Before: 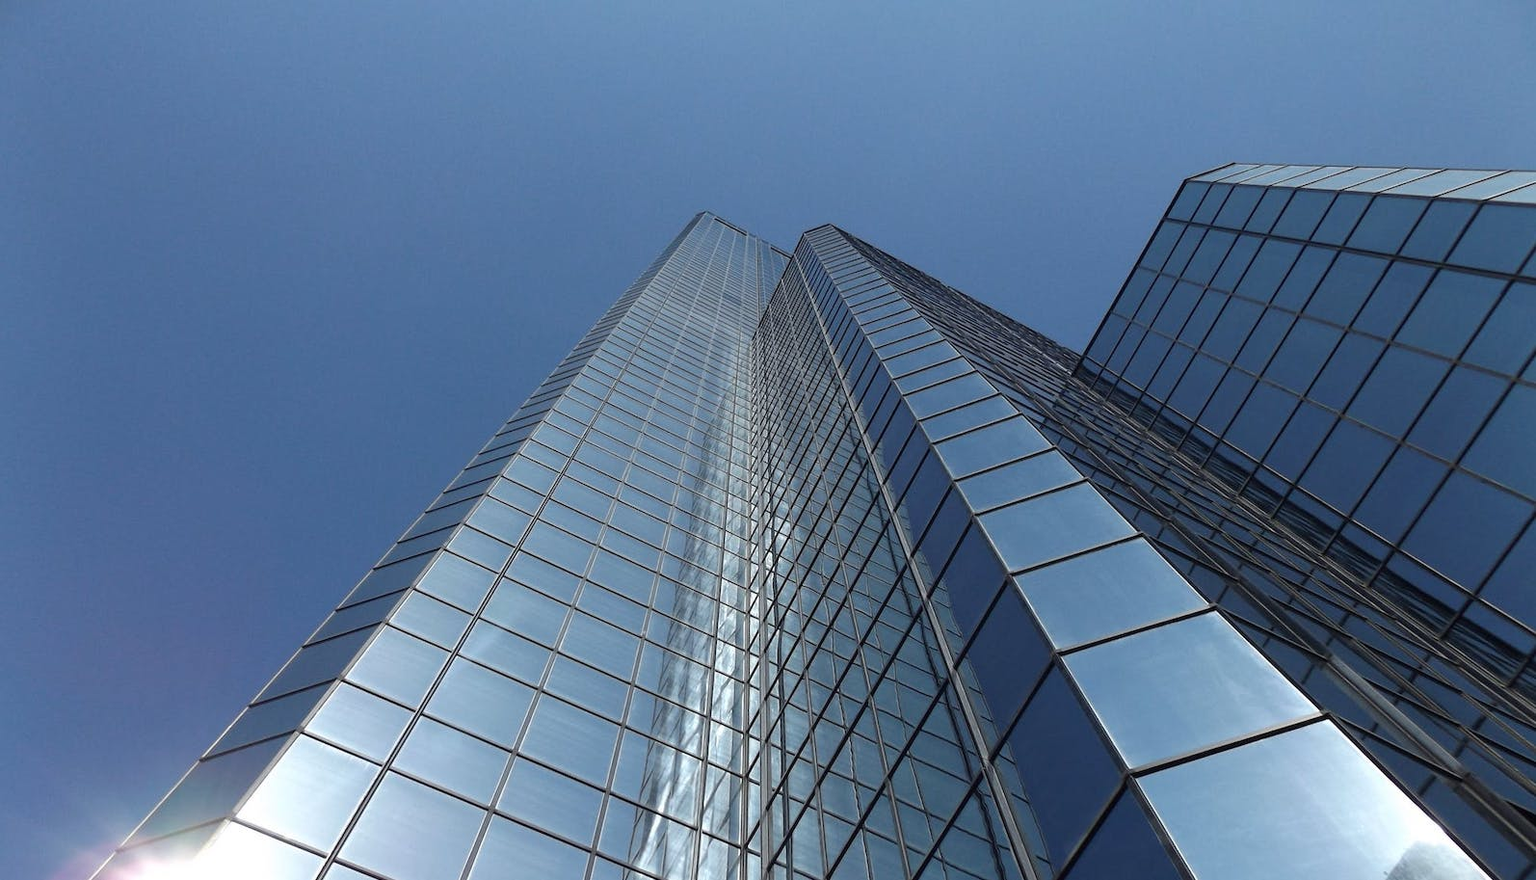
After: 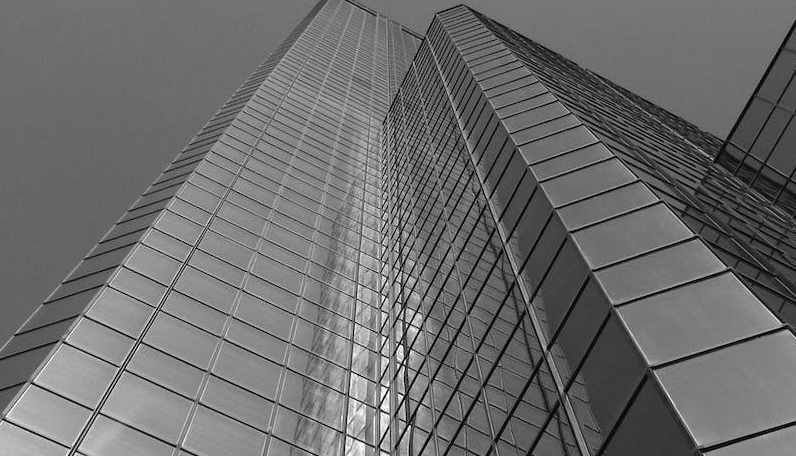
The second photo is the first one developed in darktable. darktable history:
crop: left 25%, top 25%, right 25%, bottom 25%
monochrome: a -3.63, b -0.465
